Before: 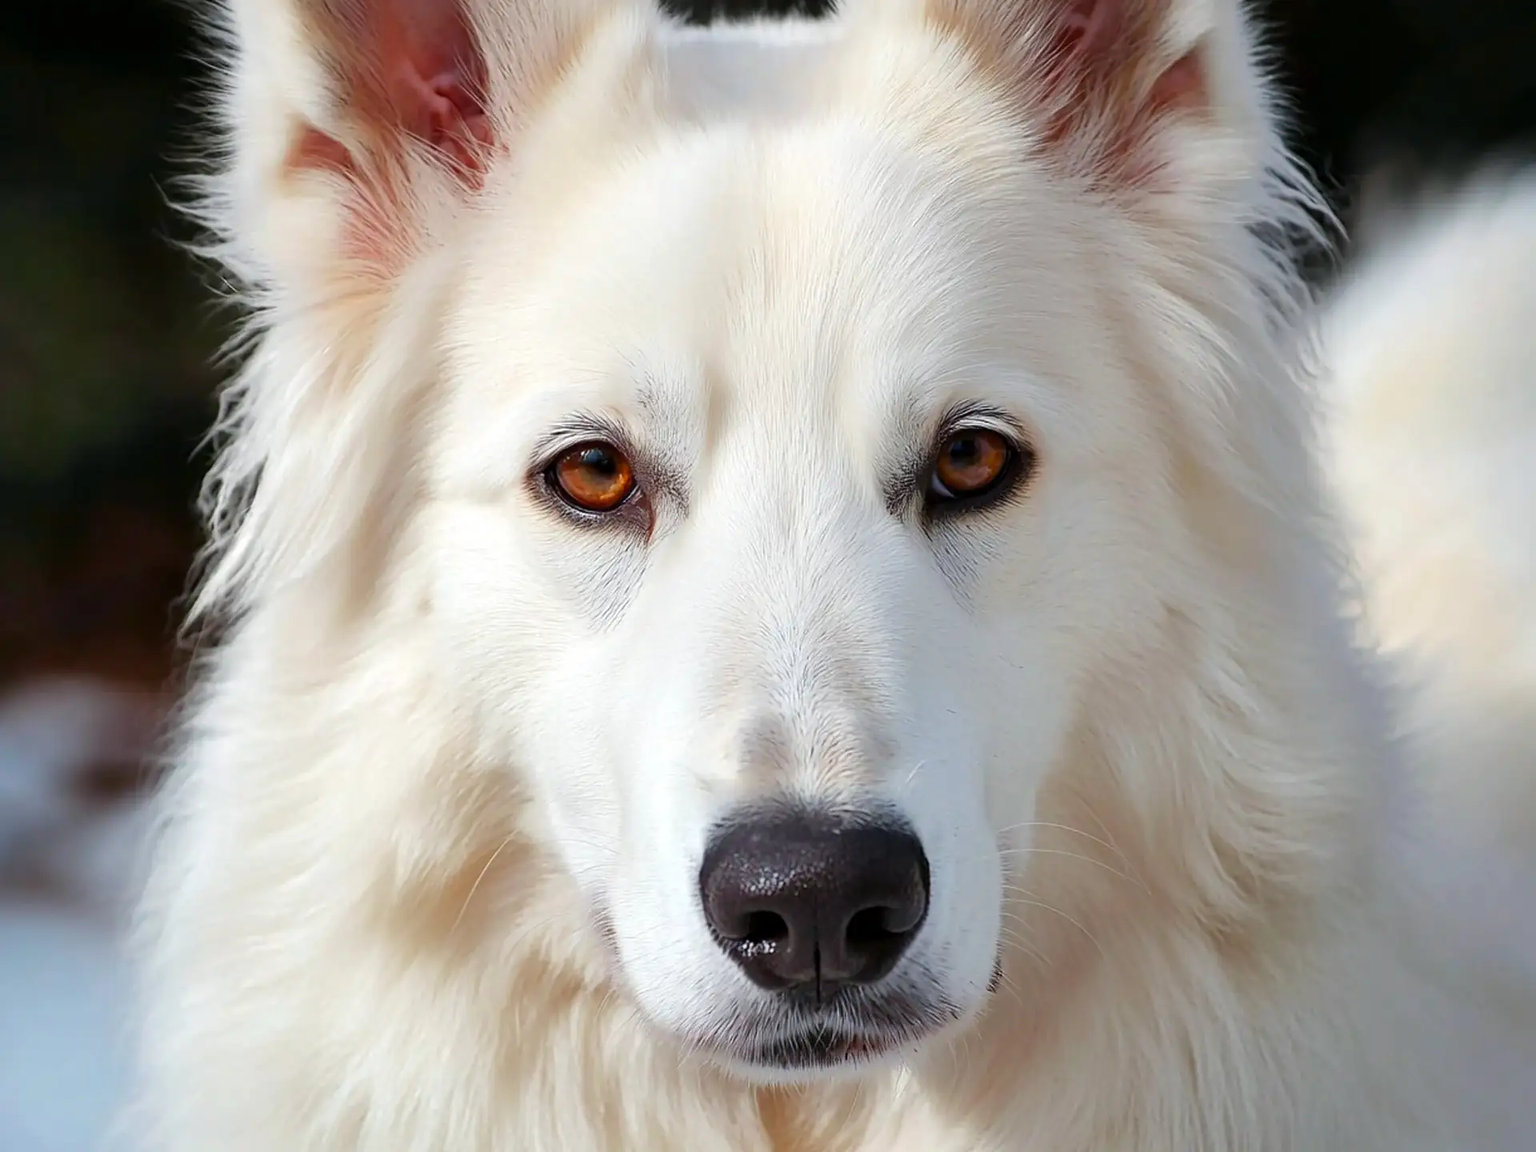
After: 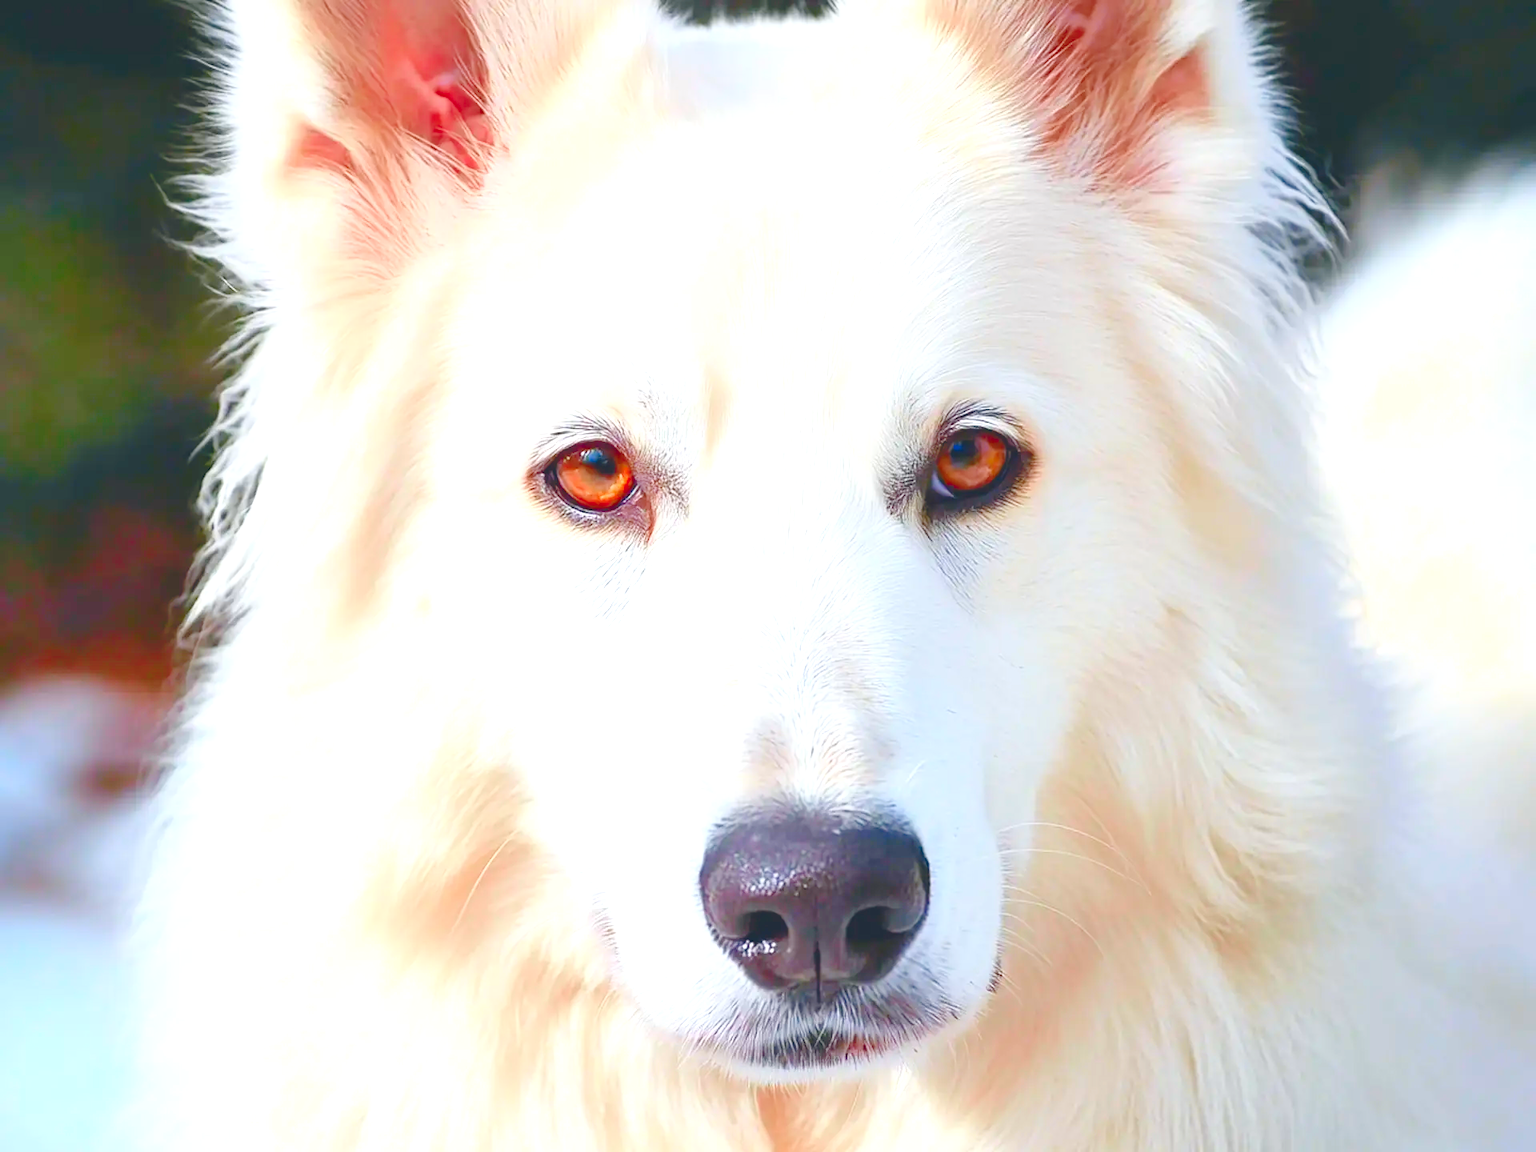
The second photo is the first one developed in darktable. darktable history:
levels: levels [0.008, 0.318, 0.836]
tone curve: curves: ch0 [(0, 0.045) (0.155, 0.169) (0.46, 0.466) (0.751, 0.788) (1, 0.961)]; ch1 [(0, 0) (0.43, 0.408) (0.472, 0.469) (0.505, 0.503) (0.553, 0.563) (0.592, 0.581) (0.631, 0.625) (1, 1)]; ch2 [(0, 0) (0.505, 0.495) (0.55, 0.557) (0.583, 0.573) (1, 1)], color space Lab, independent channels, preserve colors none
